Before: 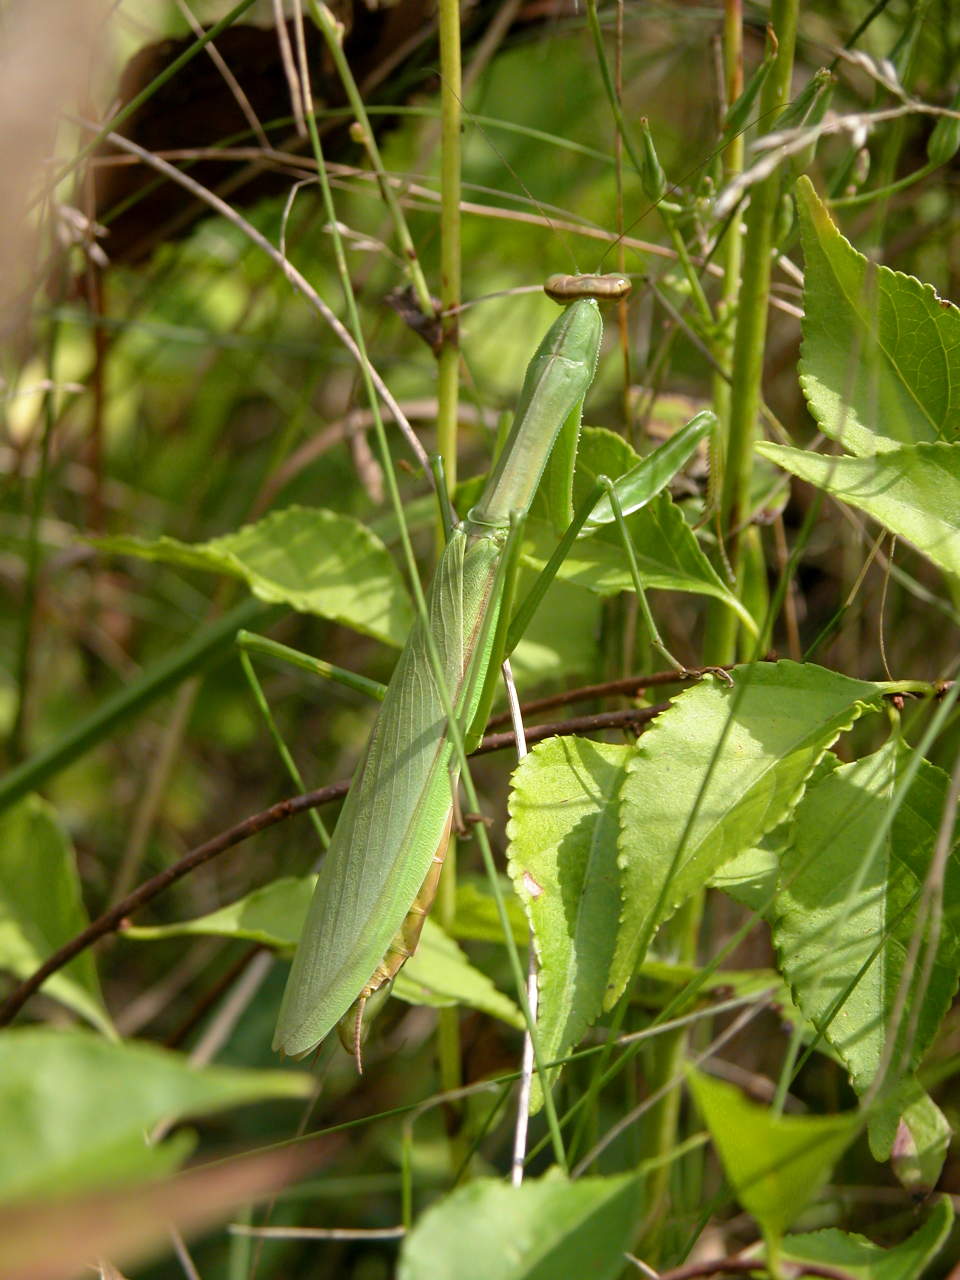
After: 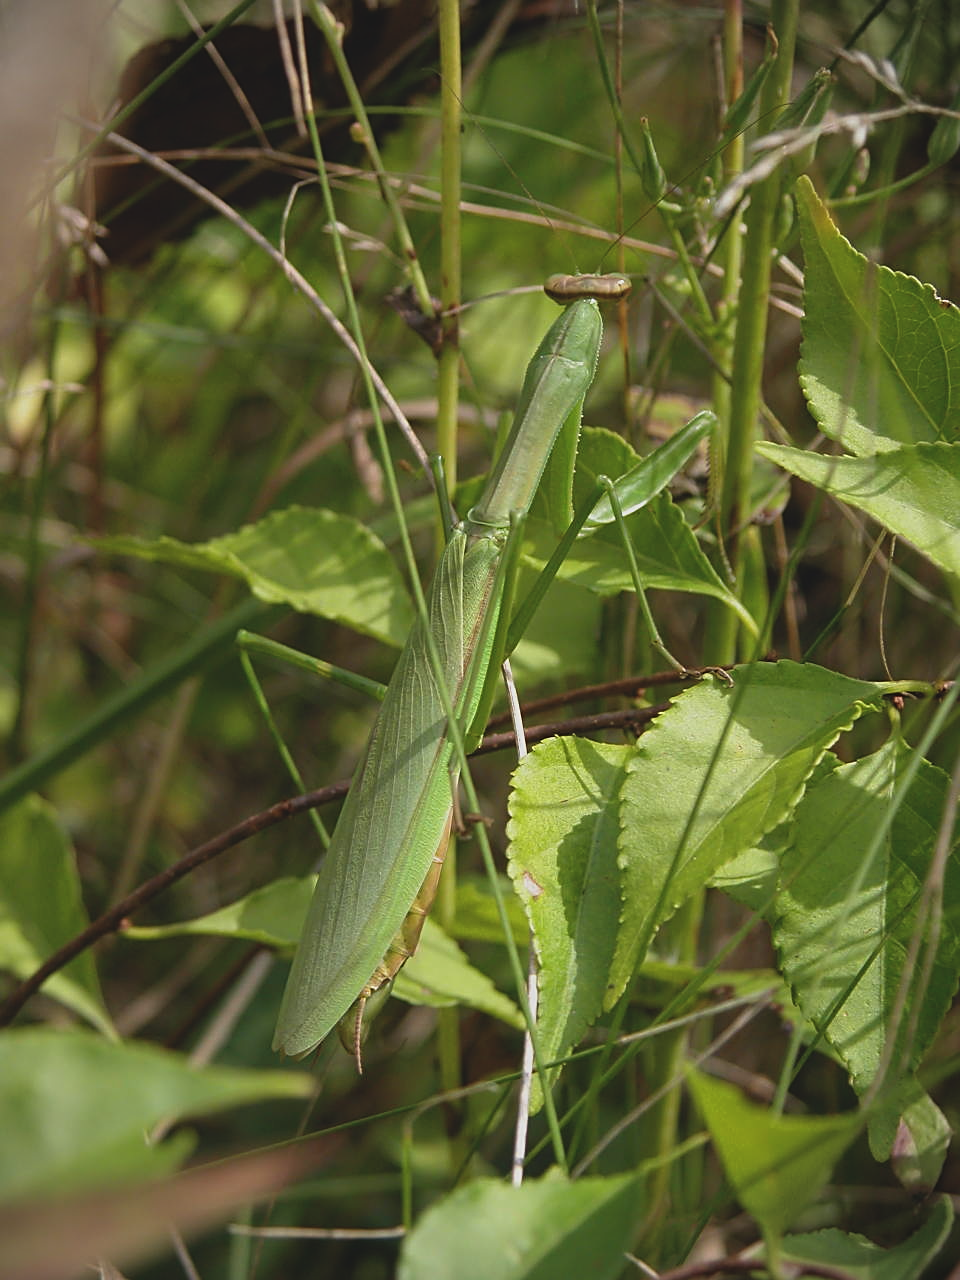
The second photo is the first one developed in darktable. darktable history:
exposure: black level correction -0.015, exposure -0.5 EV, compensate highlight preservation false
vignetting: fall-off start 91.19%
sharpen: on, module defaults
